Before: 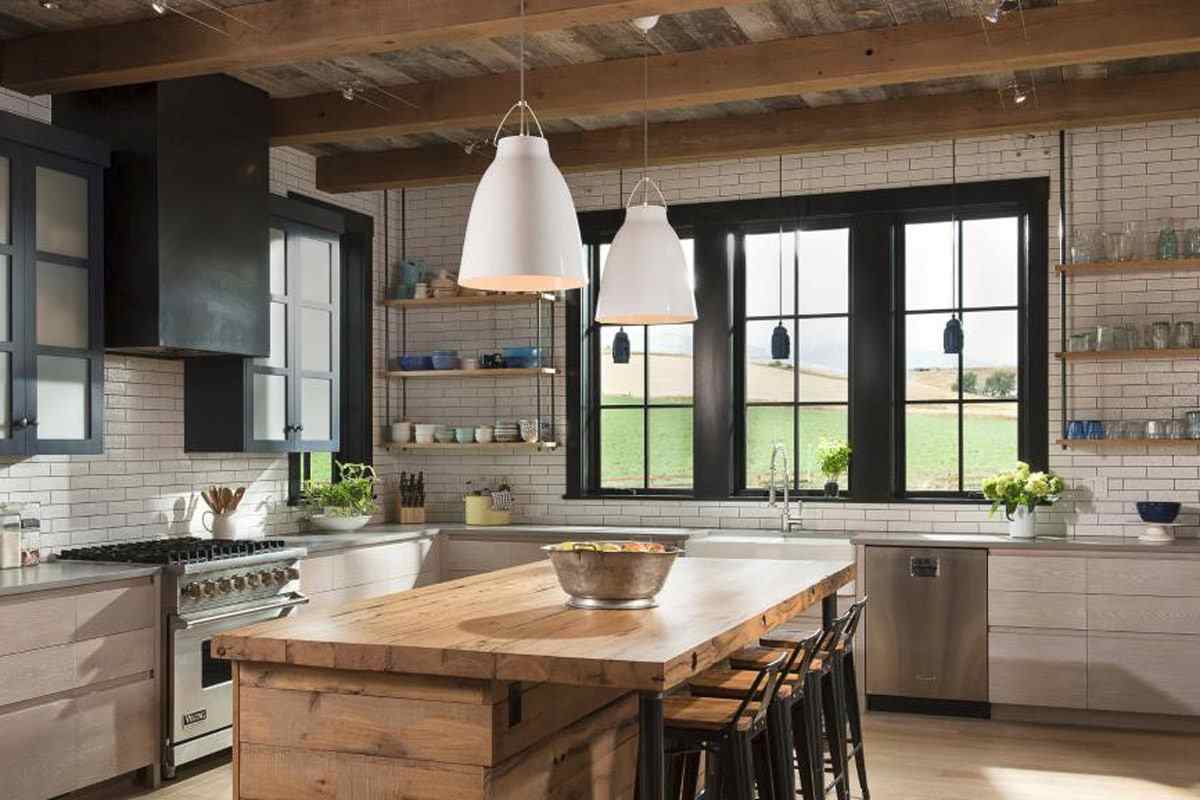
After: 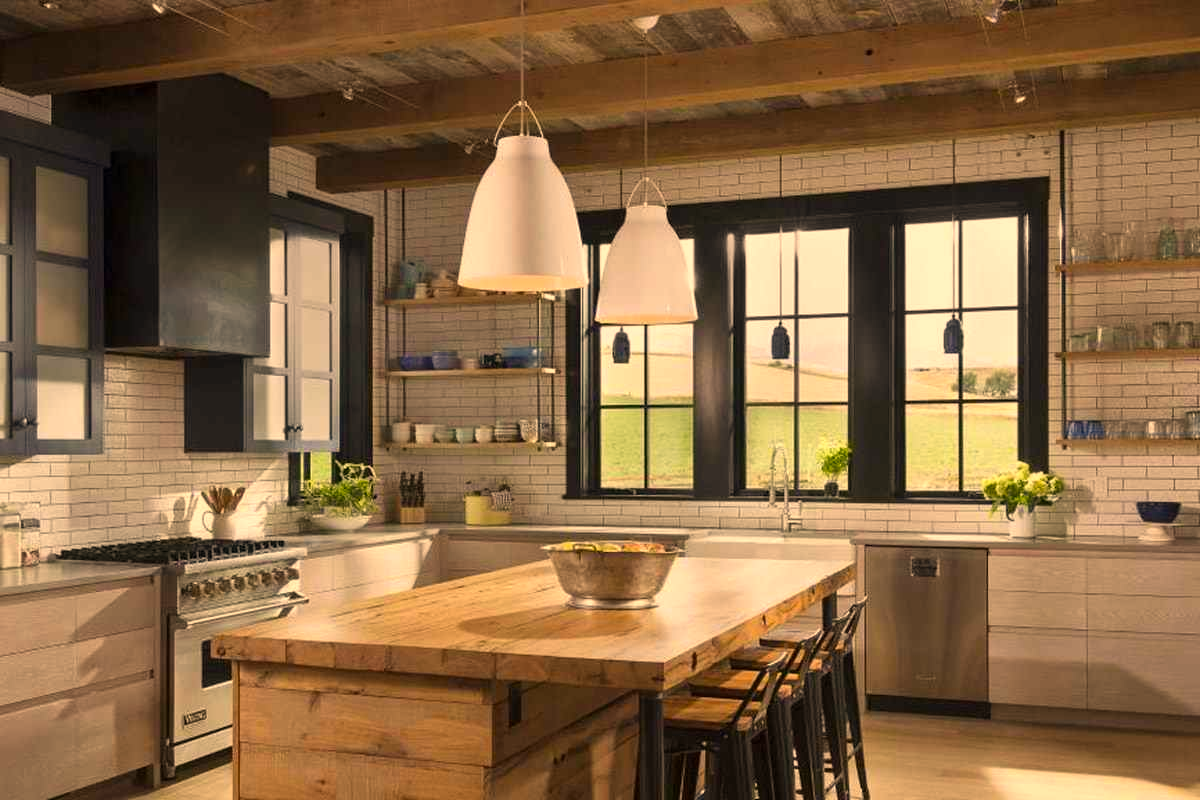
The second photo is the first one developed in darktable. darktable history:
color correction: highlights a* 14.76, highlights b* 31.87
